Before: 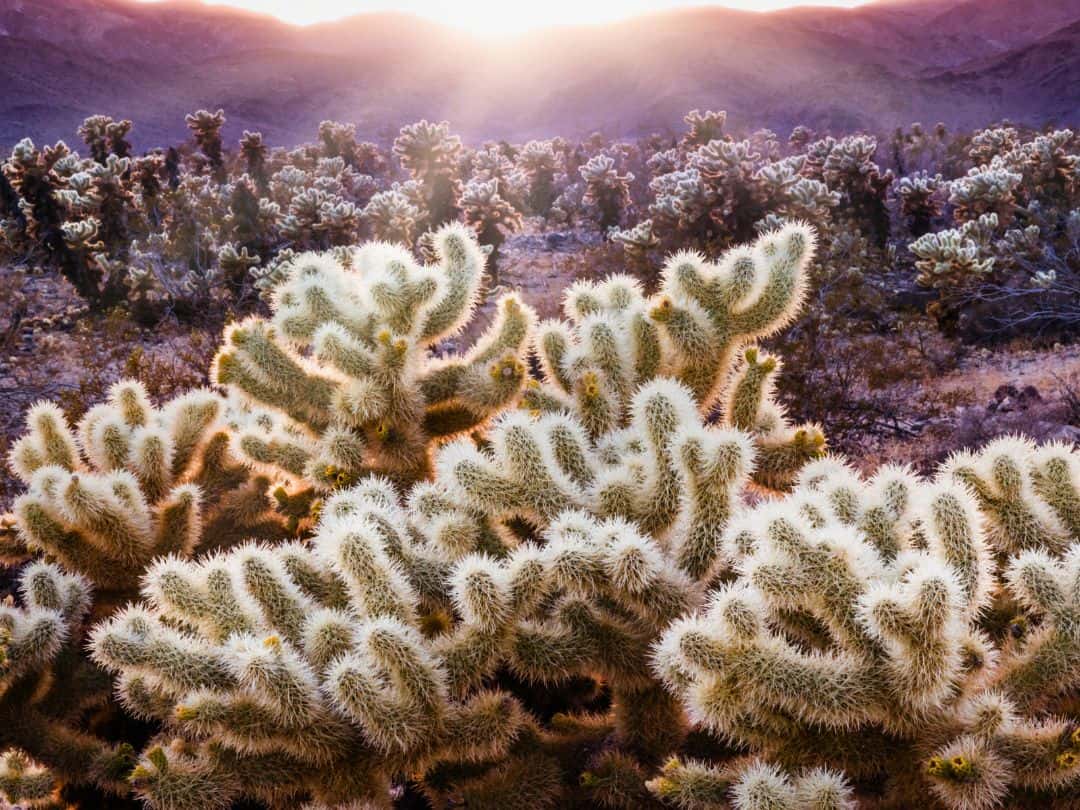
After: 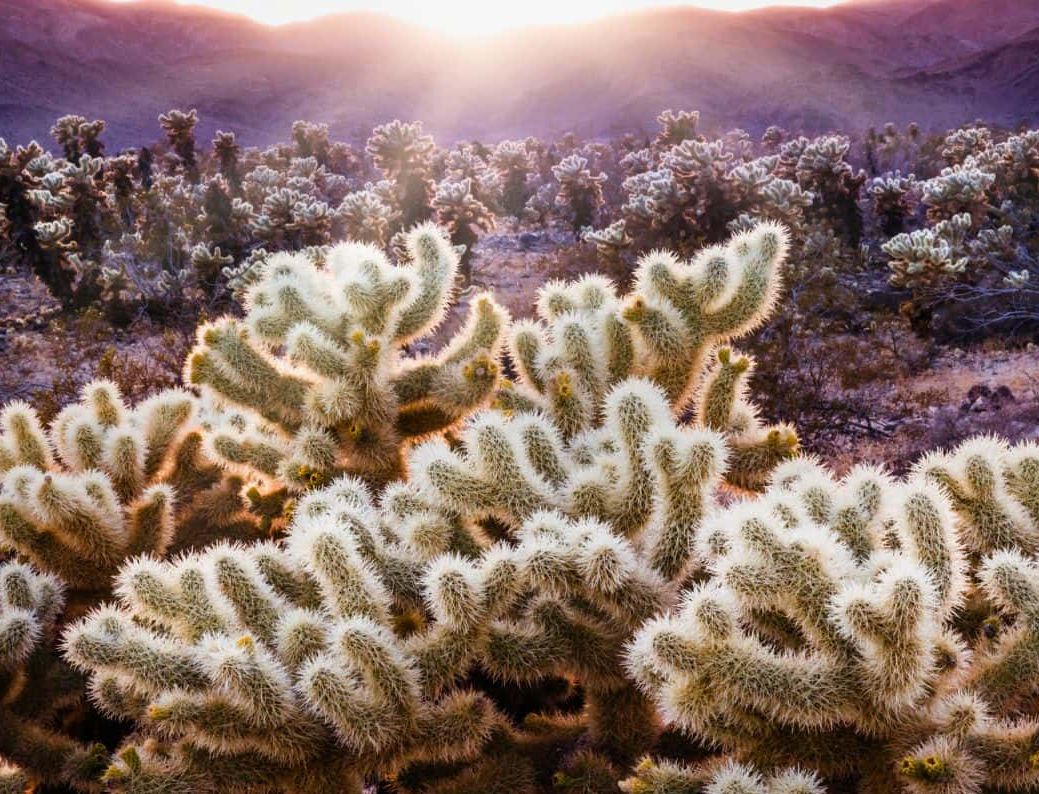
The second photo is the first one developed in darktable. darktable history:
crop and rotate: left 2.54%, right 1.178%, bottom 1.889%
